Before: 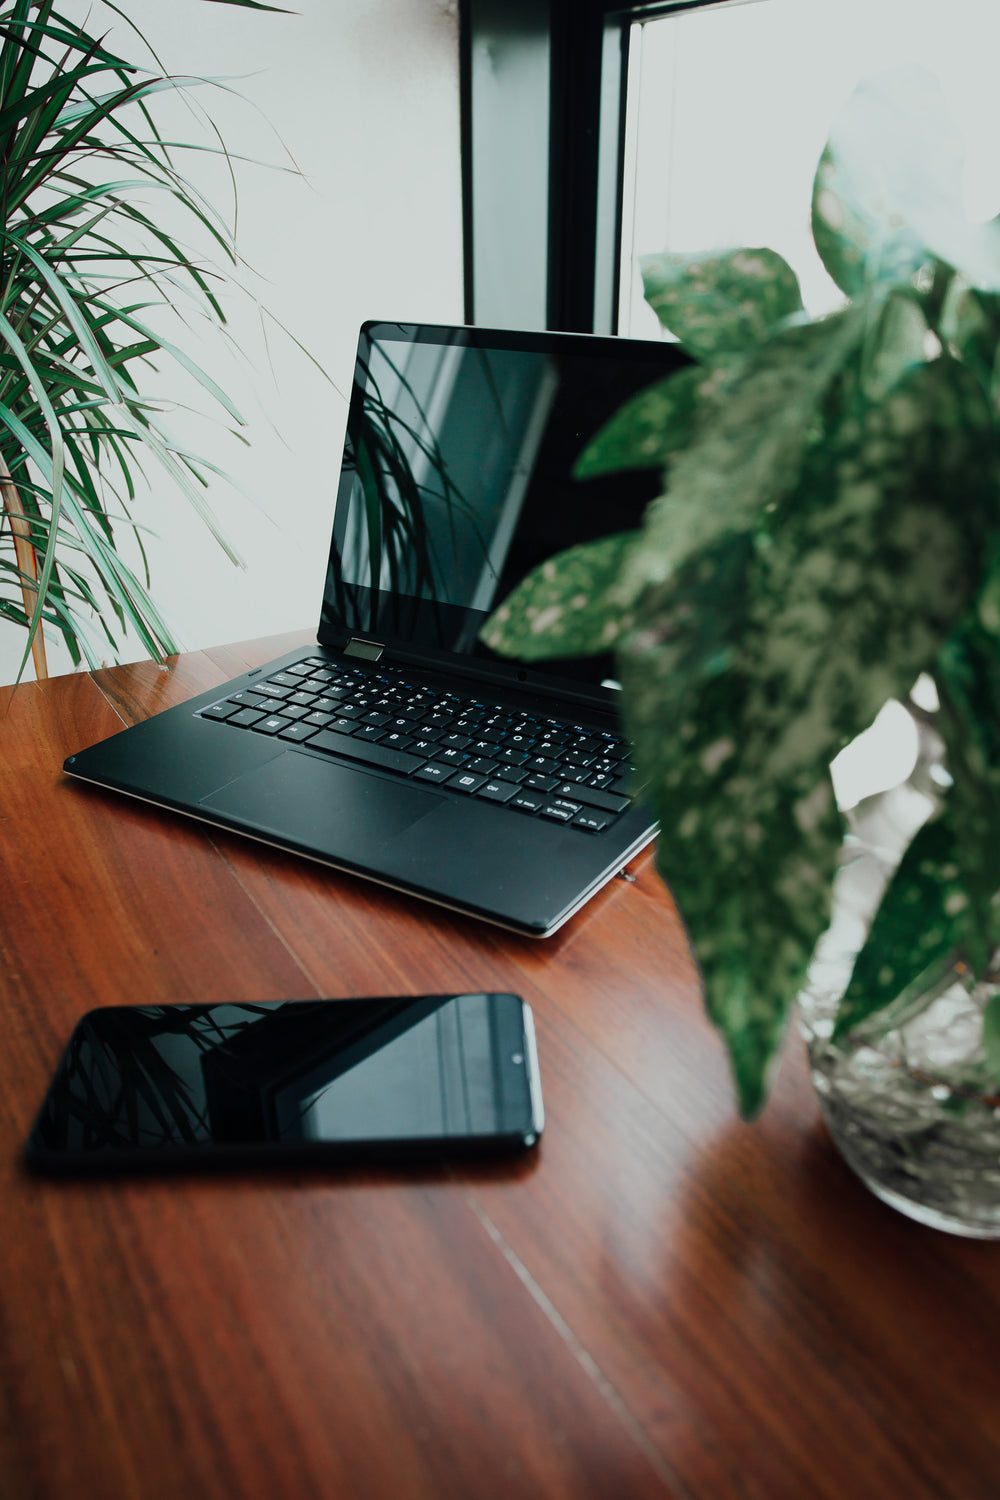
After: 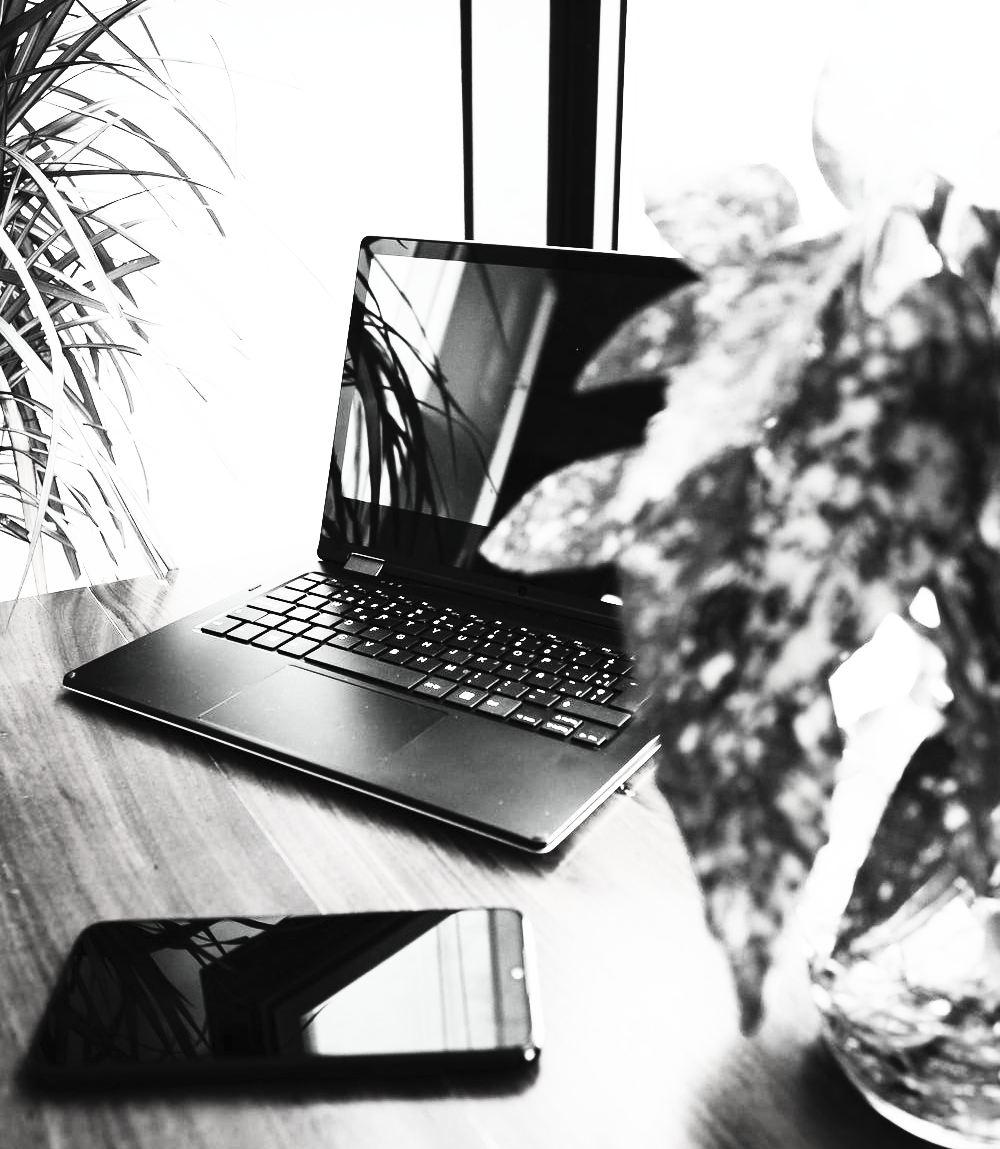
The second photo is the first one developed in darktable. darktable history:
crop: top 5.724%, bottom 17.652%
contrast brightness saturation: contrast 0.525, brightness 0.455, saturation -0.984
base curve: curves: ch0 [(0, 0) (0.012, 0.01) (0.073, 0.168) (0.31, 0.711) (0.645, 0.957) (1, 1)], preserve colors none
